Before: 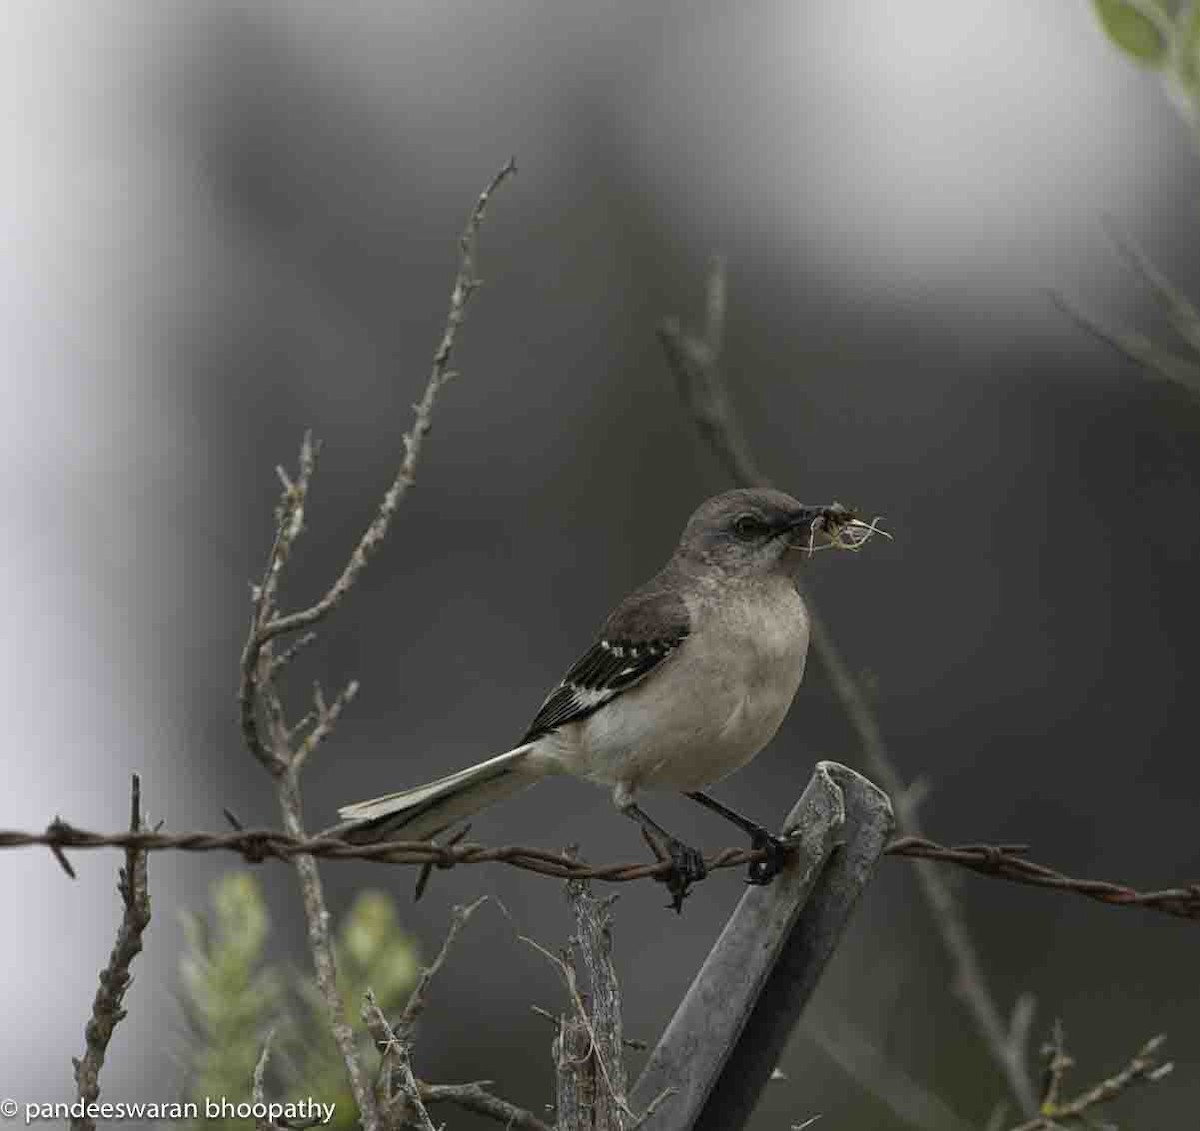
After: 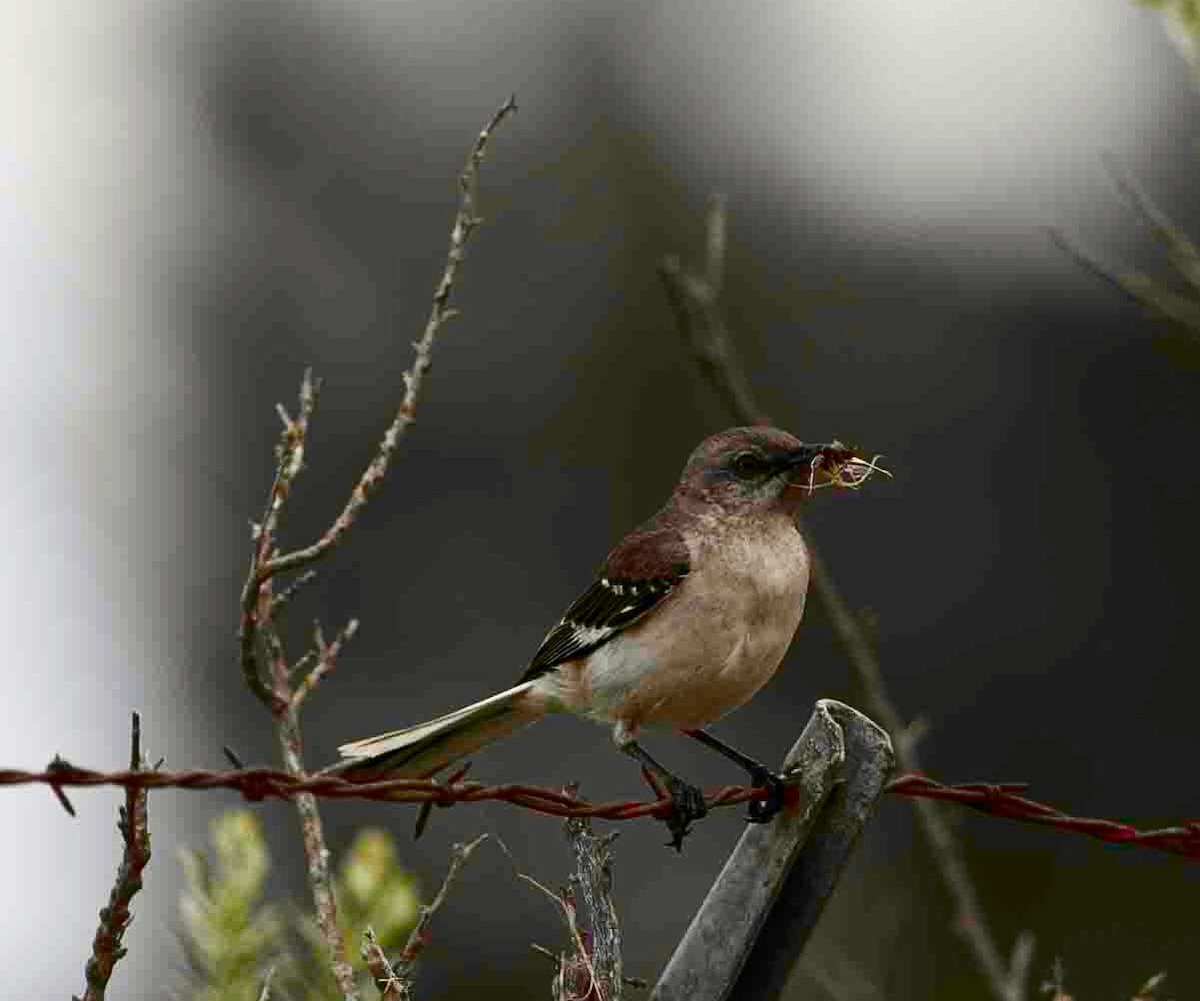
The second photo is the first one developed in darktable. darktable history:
color balance rgb: power › hue 312.05°, highlights gain › luminance 5.877%, highlights gain › chroma 1.289%, highlights gain › hue 91.65°, perceptual saturation grading › global saturation 20%, perceptual saturation grading › highlights -49.223%, perceptual saturation grading › shadows 23.932%, global vibrance 27.188%
crop and rotate: top 5.548%, bottom 5.932%
contrast brightness saturation: contrast 0.217, brightness -0.189, saturation 0.243
